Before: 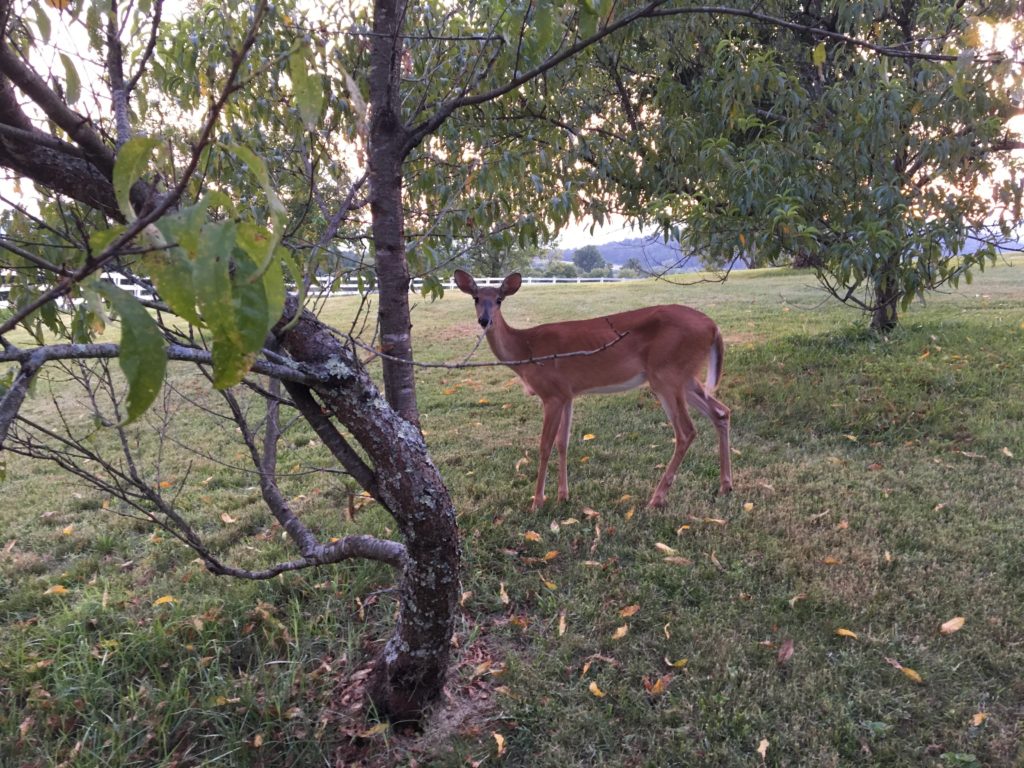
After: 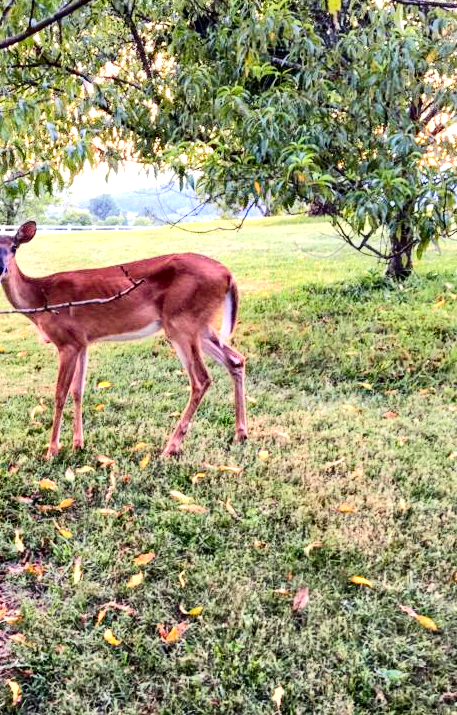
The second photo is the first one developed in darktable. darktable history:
crop: left 47.41%, top 6.791%, right 7.926%
contrast brightness saturation: contrast 0.208, brightness -0.114, saturation 0.208
tone curve: curves: ch0 [(0, 0) (0.091, 0.066) (0.184, 0.16) (0.491, 0.519) (0.748, 0.765) (1, 0.919)]; ch1 [(0, 0) (0.179, 0.173) (0.322, 0.32) (0.424, 0.424) (0.502, 0.5) (0.56, 0.575) (0.631, 0.675) (0.777, 0.806) (1, 1)]; ch2 [(0, 0) (0.434, 0.447) (0.497, 0.498) (0.539, 0.566) (0.676, 0.691) (1, 1)], color space Lab, linked channels, preserve colors none
exposure: black level correction 0.014, exposure 1.77 EV, compensate highlight preservation false
local contrast: on, module defaults
color correction: highlights a* -4.27, highlights b* 6.82
shadows and highlights: shadows 3.19, highlights -16.27, soften with gaussian
